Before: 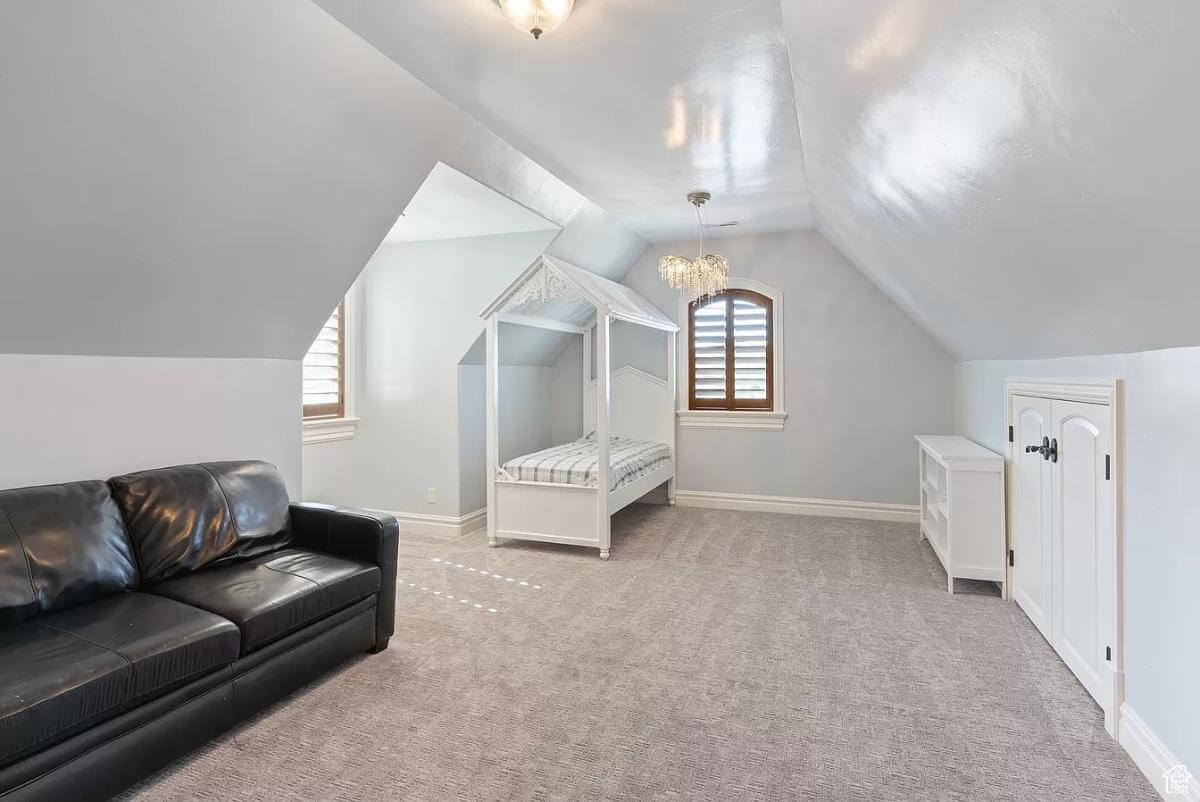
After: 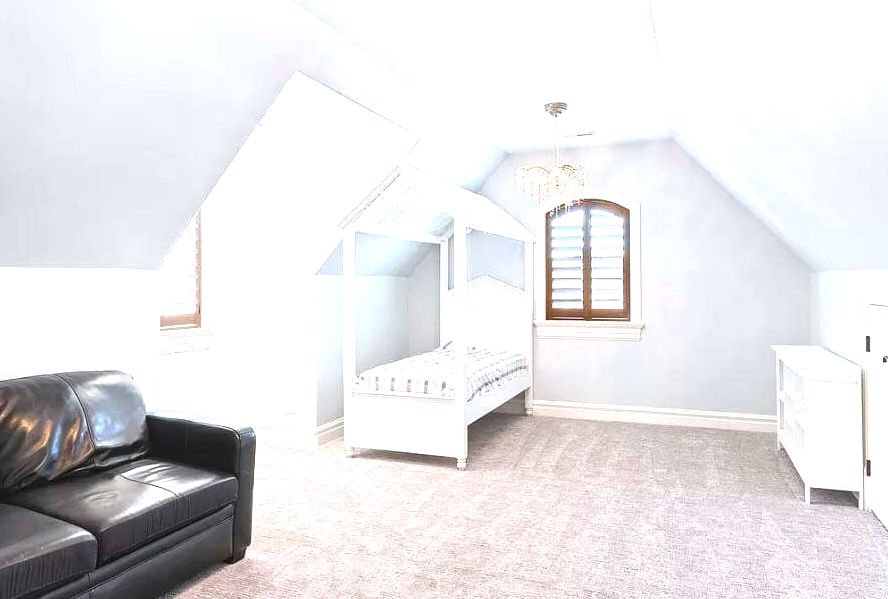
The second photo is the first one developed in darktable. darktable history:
color correction: highlights a* -0.146, highlights b* -5.53, shadows a* -0.124, shadows b* -0.128
exposure: black level correction -0.002, exposure 1.111 EV, compensate exposure bias true, compensate highlight preservation false
crop and rotate: left 11.928%, top 11.329%, right 14.064%, bottom 13.87%
